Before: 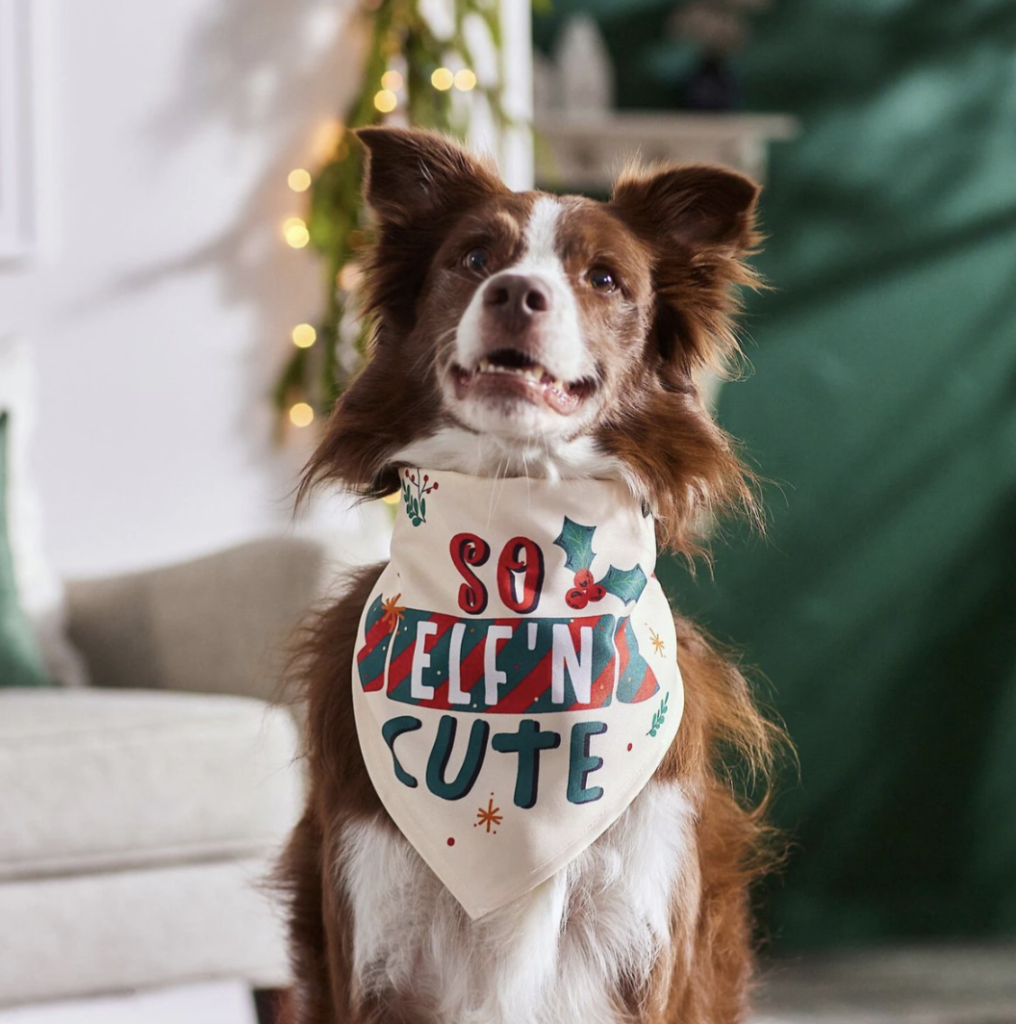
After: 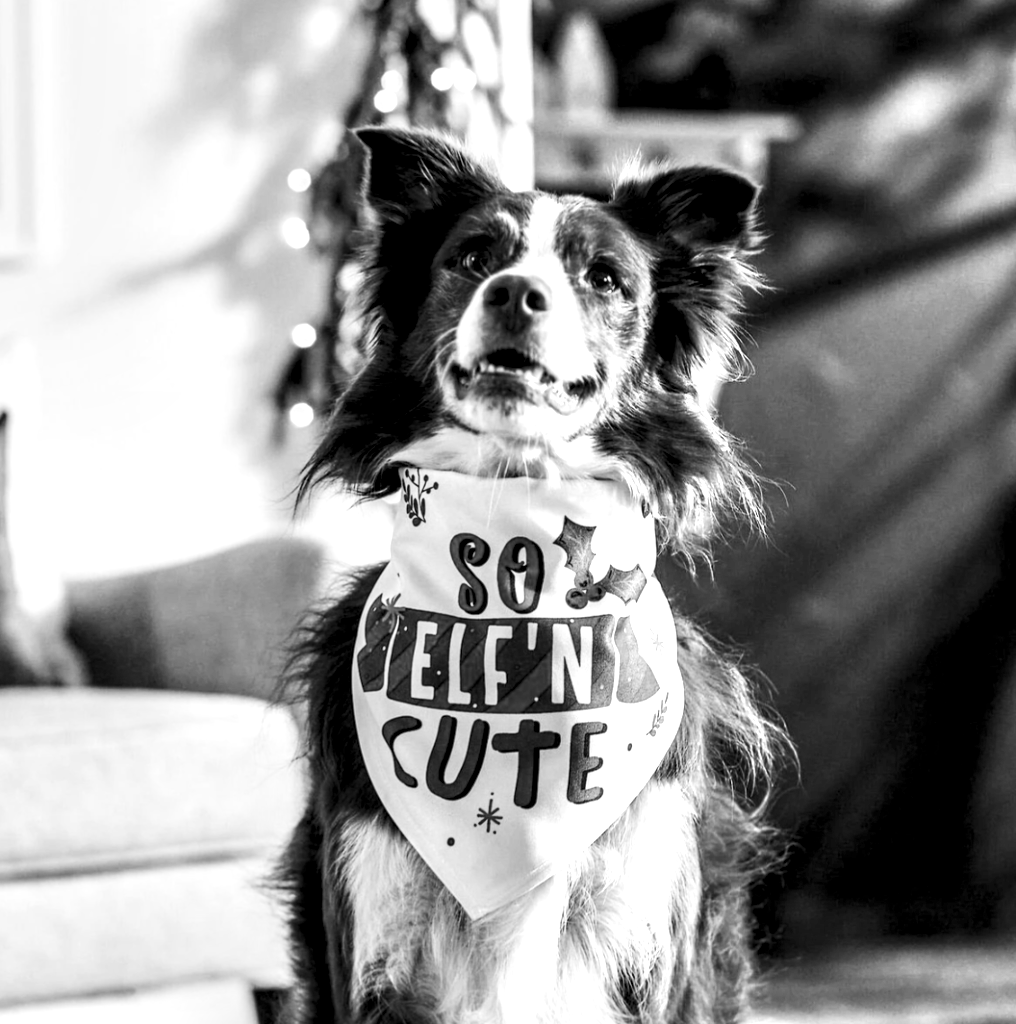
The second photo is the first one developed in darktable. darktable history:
tone curve: curves: ch0 [(0, 0) (0.055, 0.05) (0.258, 0.287) (0.434, 0.526) (0.517, 0.648) (0.745, 0.874) (1, 1)]; ch1 [(0, 0) (0.346, 0.307) (0.418, 0.383) (0.46, 0.439) (0.482, 0.493) (0.502, 0.503) (0.517, 0.514) (0.55, 0.561) (0.588, 0.603) (0.646, 0.688) (1, 1)]; ch2 [(0, 0) (0.346, 0.34) (0.431, 0.45) (0.485, 0.499) (0.5, 0.503) (0.527, 0.525) (0.545, 0.562) (0.679, 0.706) (1, 1)], color space Lab, independent channels, preserve colors none
monochrome: on, module defaults
local contrast: detail 203%
